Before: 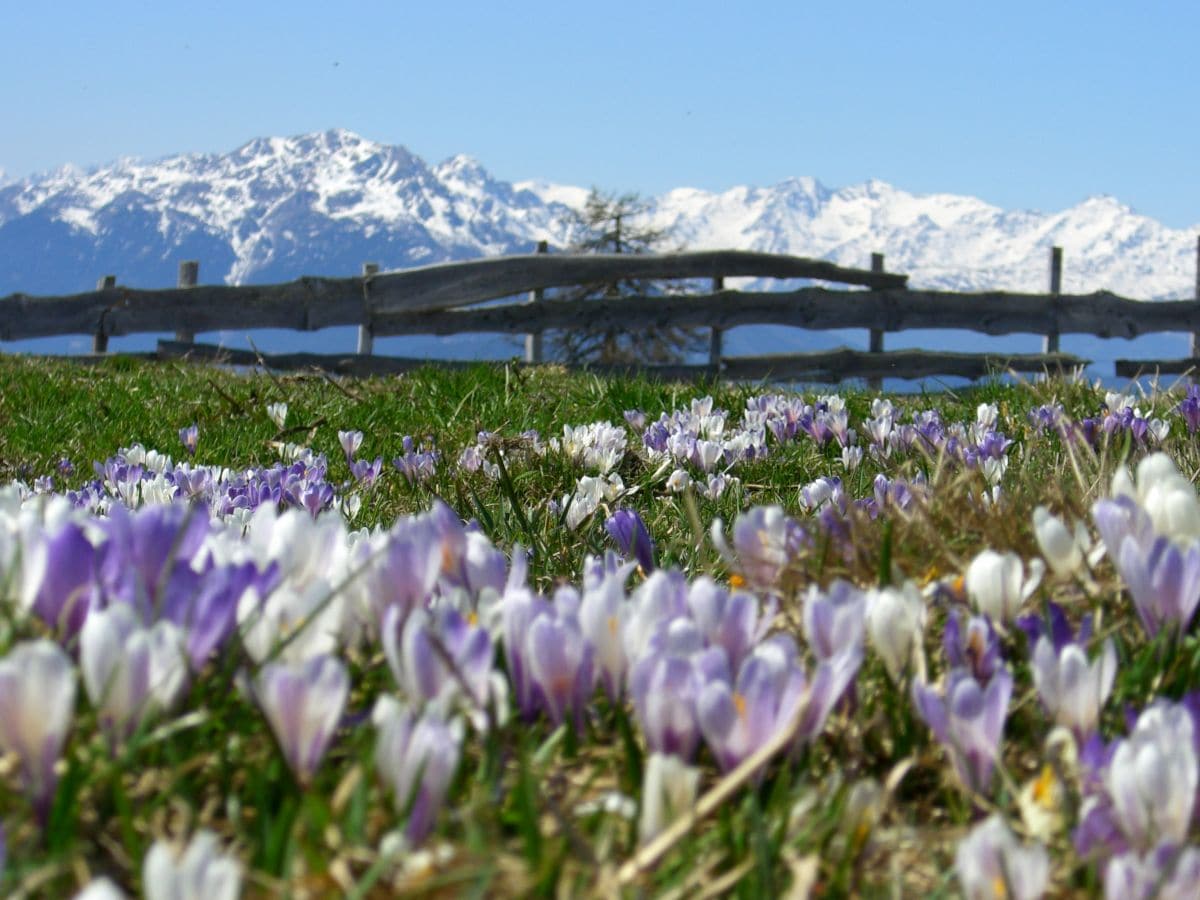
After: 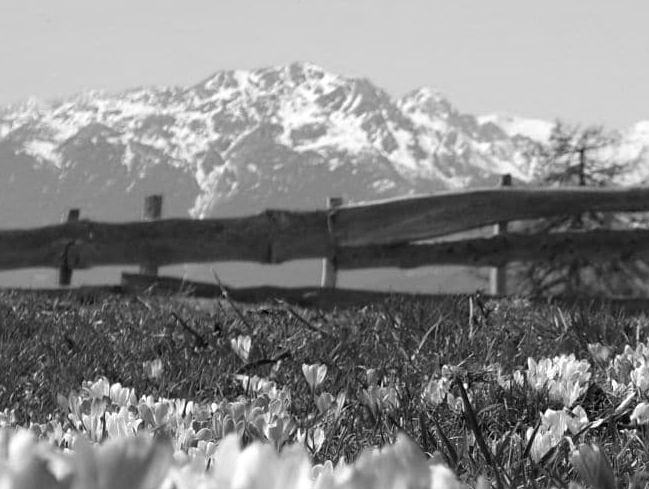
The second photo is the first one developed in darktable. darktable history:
crop and rotate: left 3.052%, top 7.504%, right 42.856%, bottom 38.12%
exposure: exposure 0.014 EV, compensate highlight preservation false
sharpen: amount 0.218
color calibration: output gray [0.267, 0.423, 0.267, 0], gray › normalize channels true, x 0.372, y 0.387, temperature 4284.6 K, gamut compression 0.006
